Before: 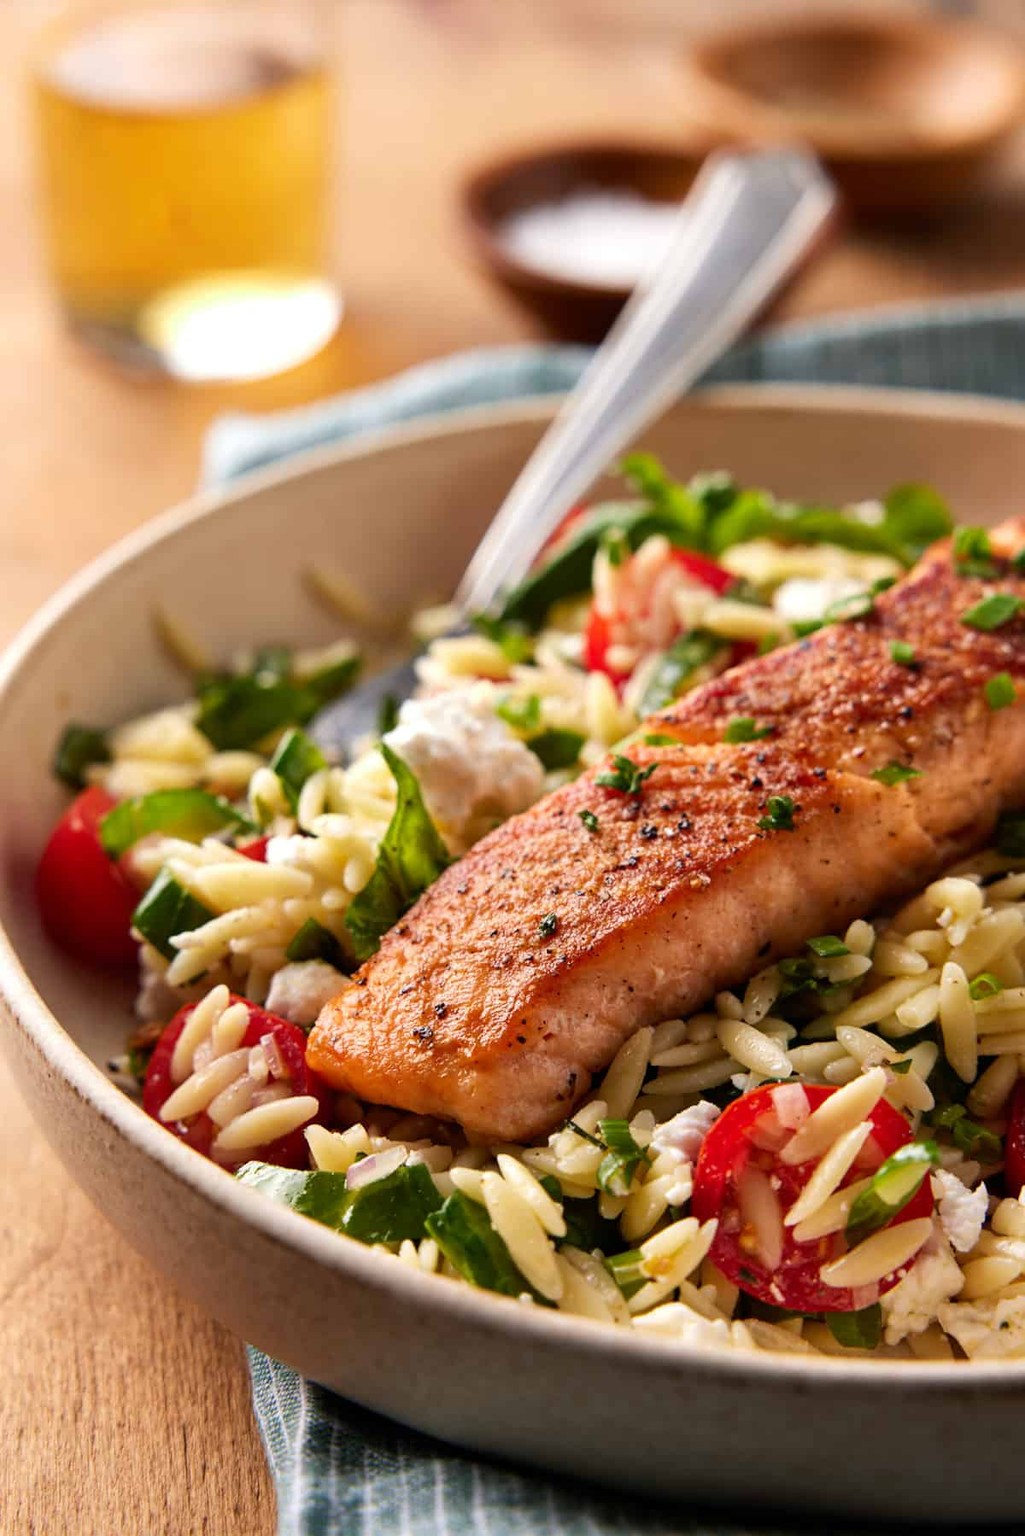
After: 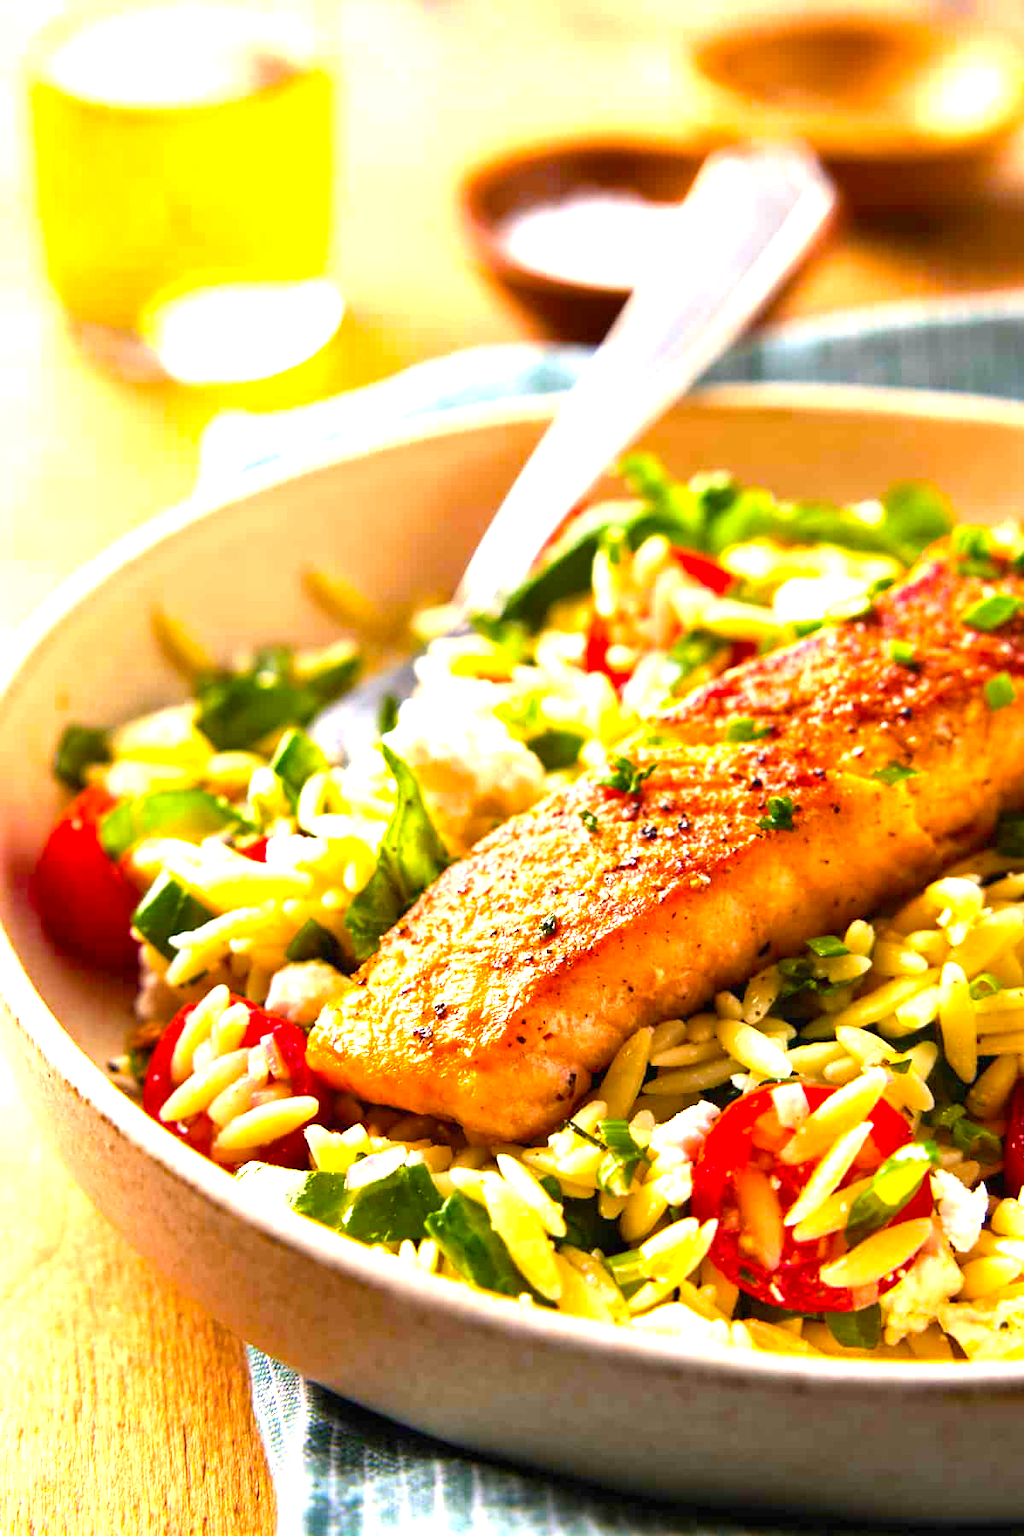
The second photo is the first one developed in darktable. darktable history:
exposure: black level correction 0, exposure 1.55 EV, compensate exposure bias true, compensate highlight preservation false
color balance rgb: linear chroma grading › global chroma 15%, perceptual saturation grading › global saturation 30%
